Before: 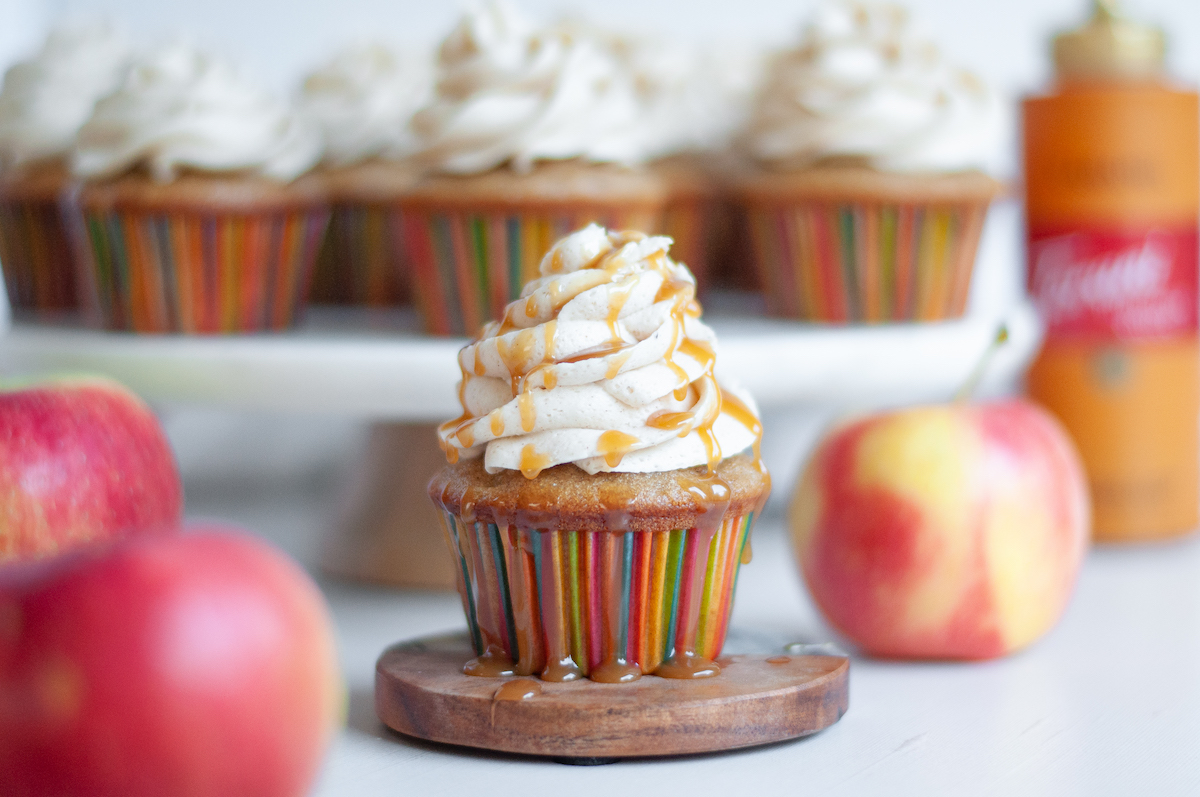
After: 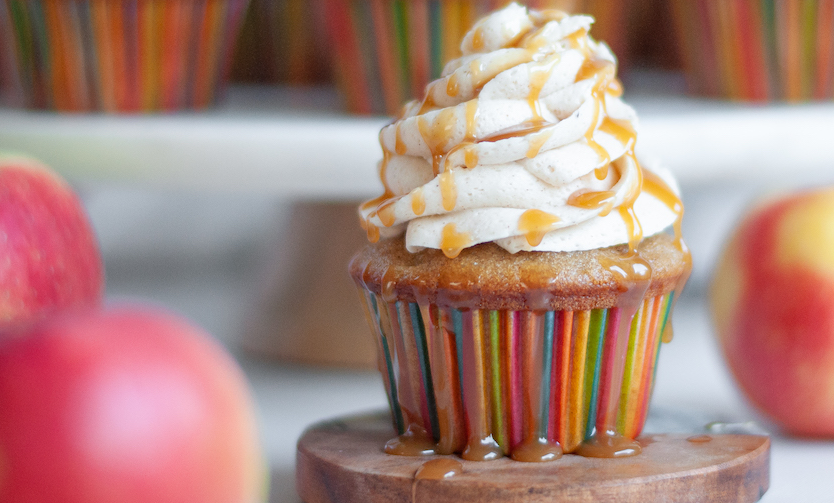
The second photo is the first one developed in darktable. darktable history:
crop: left 6.629%, top 27.851%, right 23.816%, bottom 9.028%
exposure: compensate highlight preservation false
